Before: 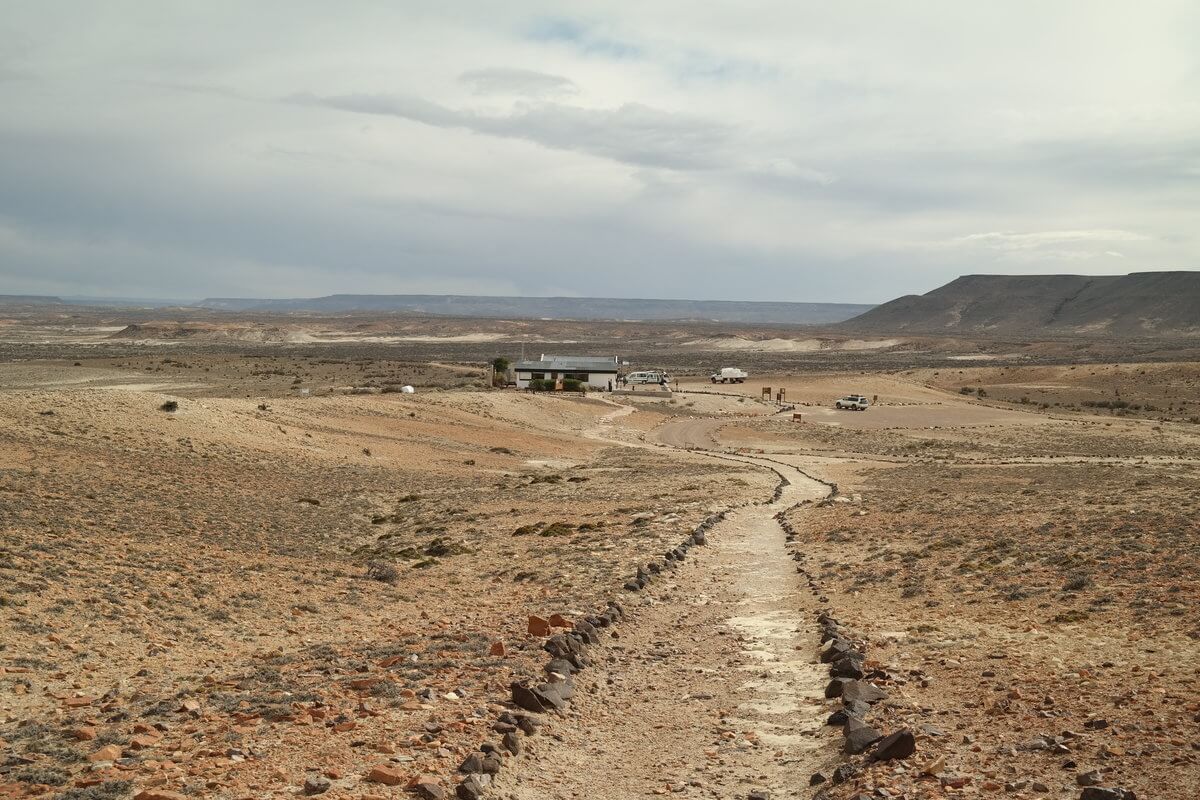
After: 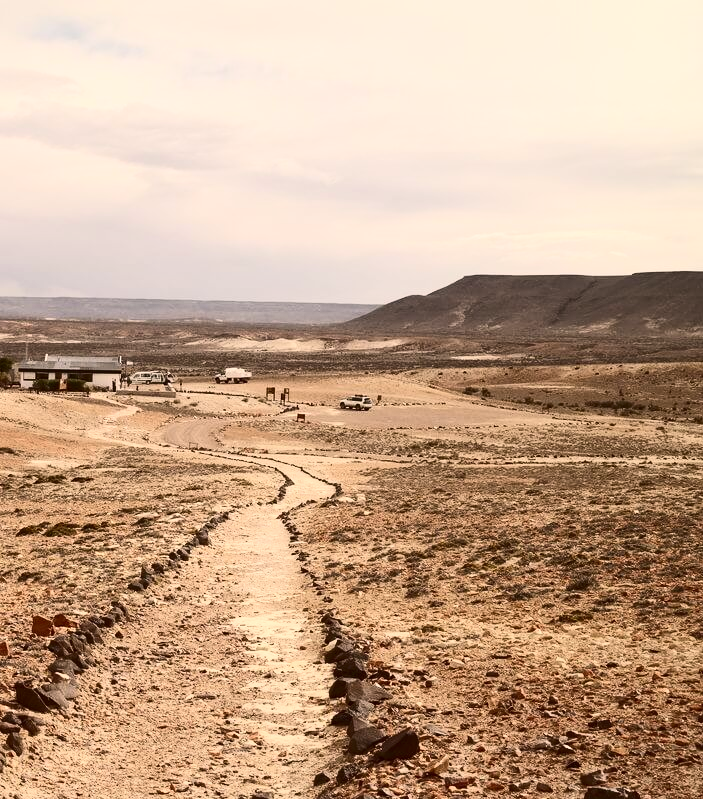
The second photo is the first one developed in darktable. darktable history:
color correction: highlights a* 10.21, highlights b* 9.79, shadows a* 8.61, shadows b* 7.88, saturation 0.8
crop: left 41.402%
contrast brightness saturation: contrast 0.4, brightness 0.1, saturation 0.21
shadows and highlights: shadows 25, highlights -25
